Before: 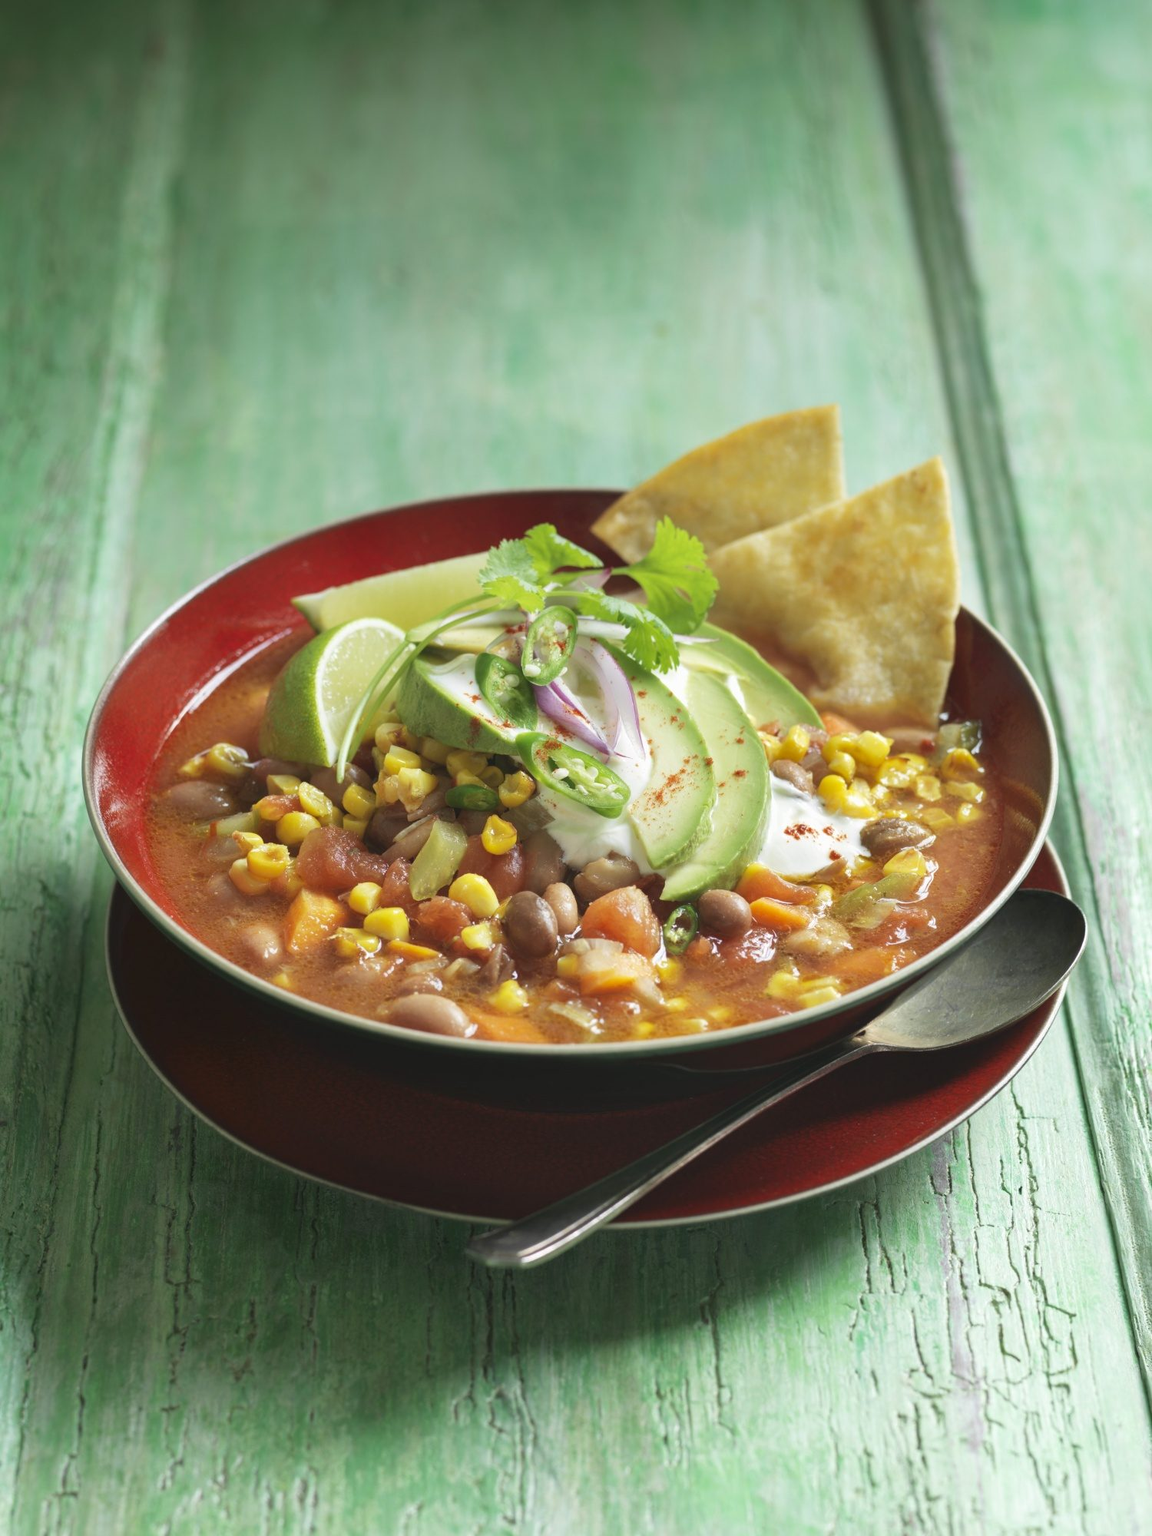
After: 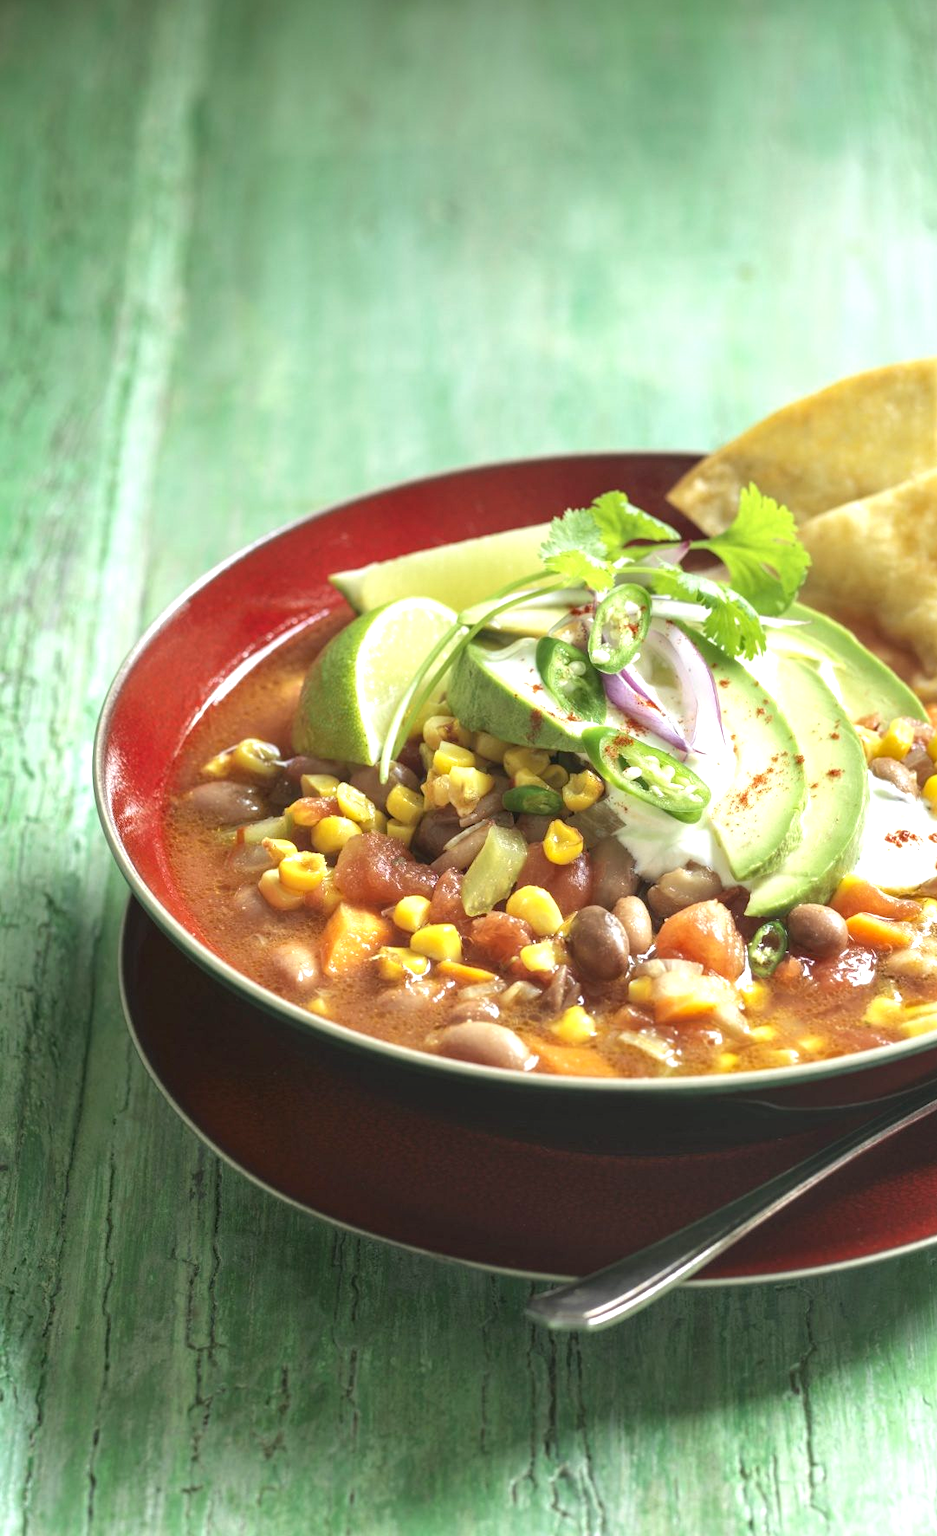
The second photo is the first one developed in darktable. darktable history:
exposure: black level correction 0.002, exposure 0.674 EV, compensate highlight preservation false
color correction: highlights b* -0.022, saturation 0.987
local contrast: on, module defaults
crop: top 5.754%, right 27.866%, bottom 5.587%
